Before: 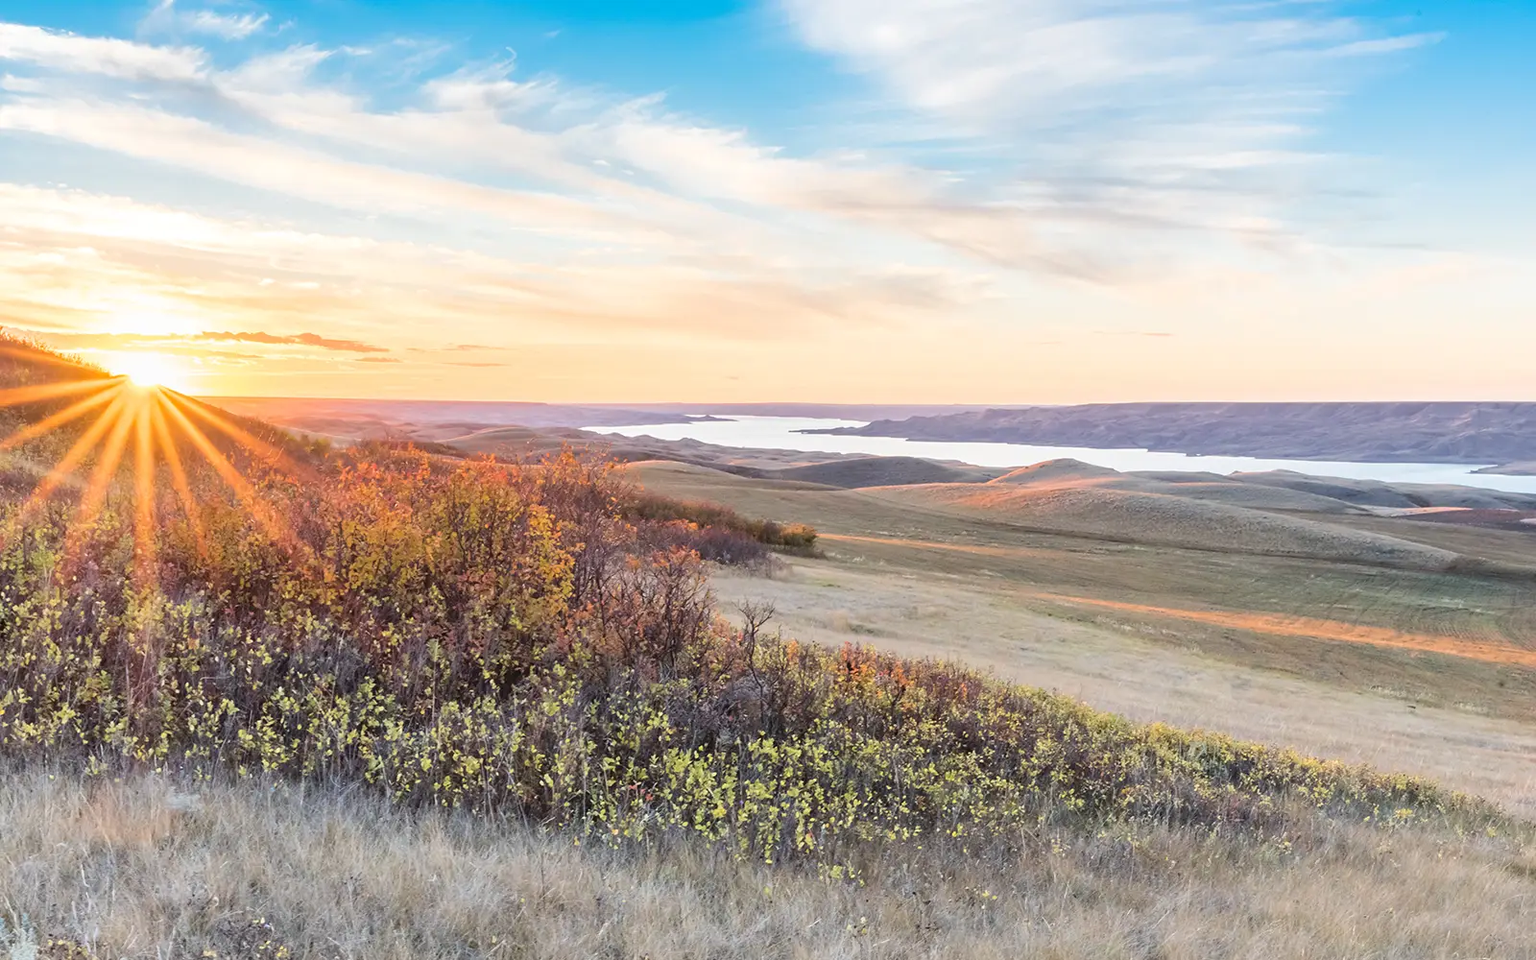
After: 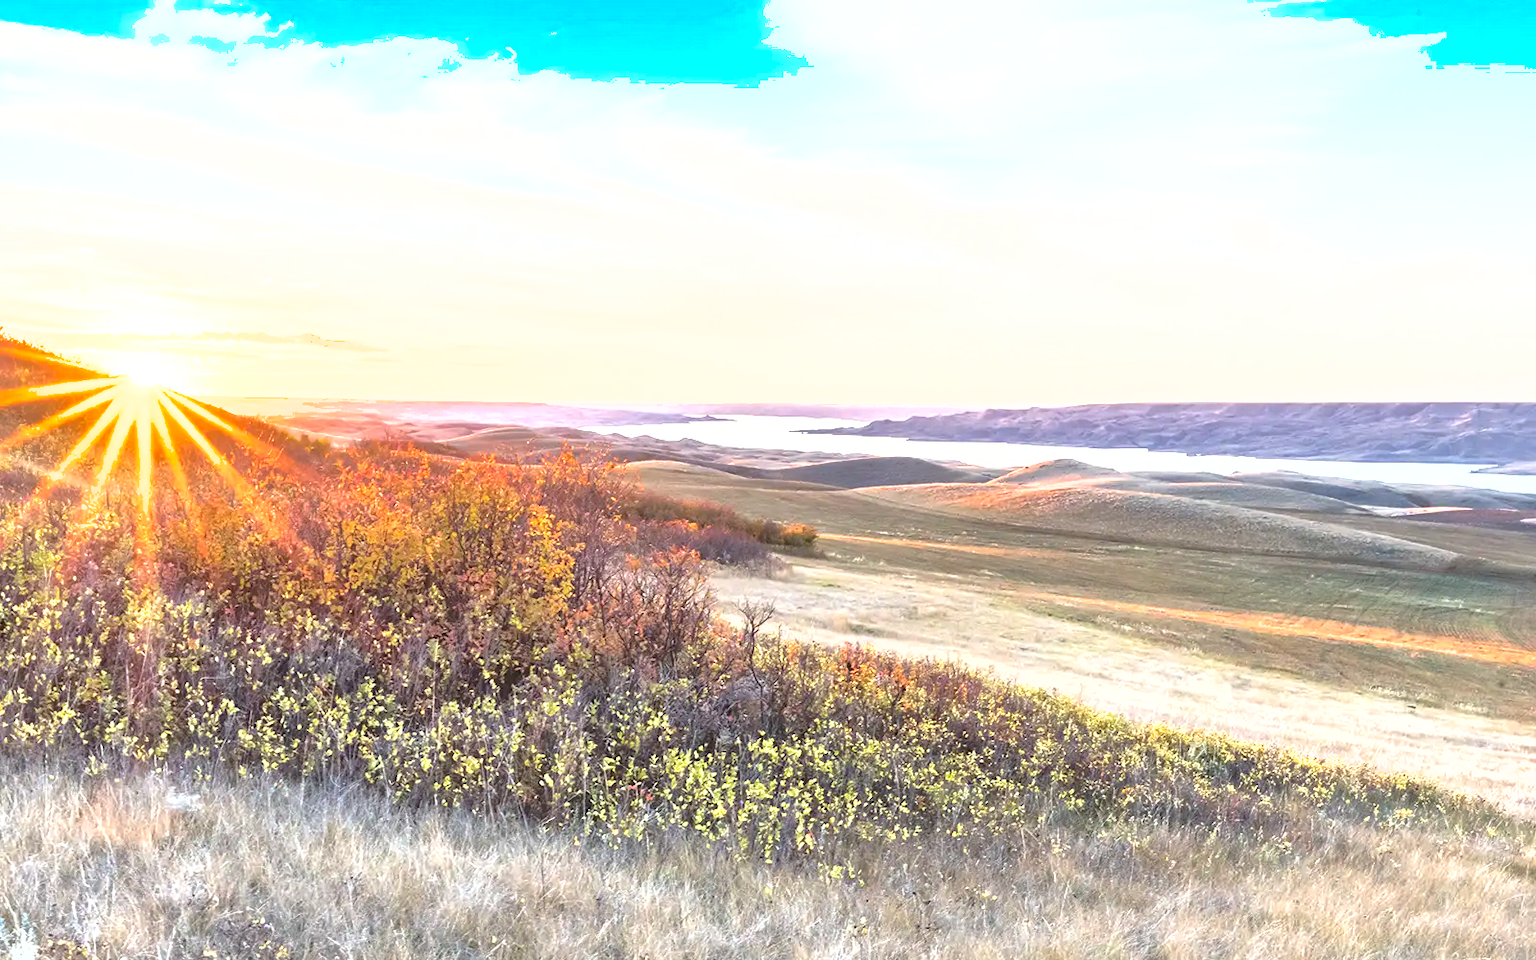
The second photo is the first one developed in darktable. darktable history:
exposure: black level correction 0, exposure 1 EV, compensate highlight preservation false
shadows and highlights: on, module defaults
